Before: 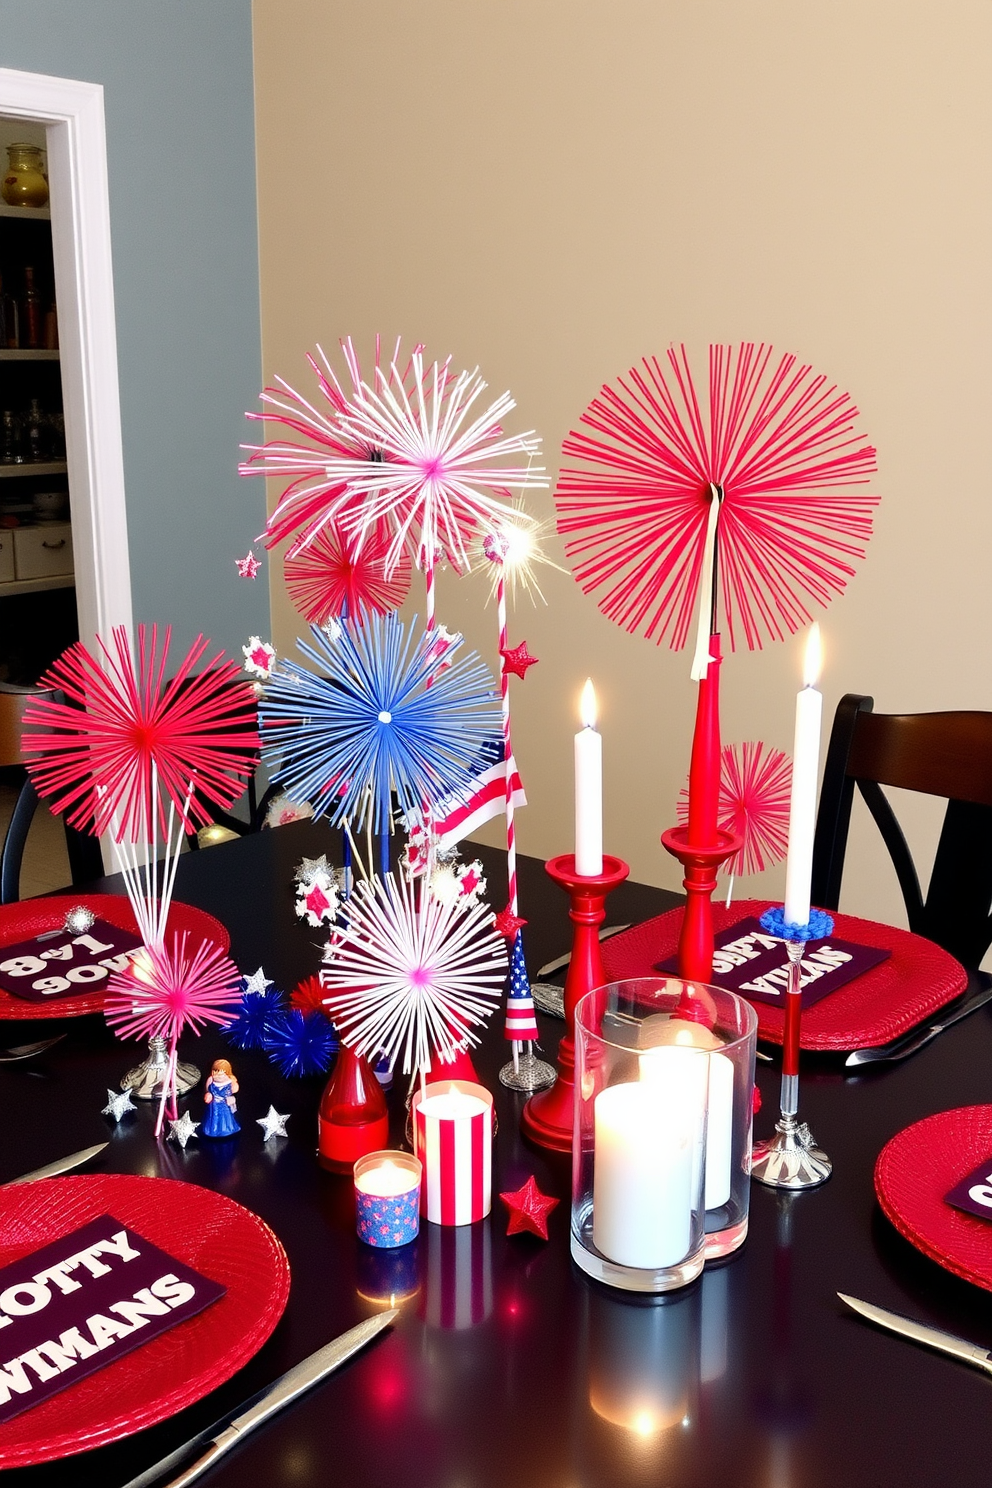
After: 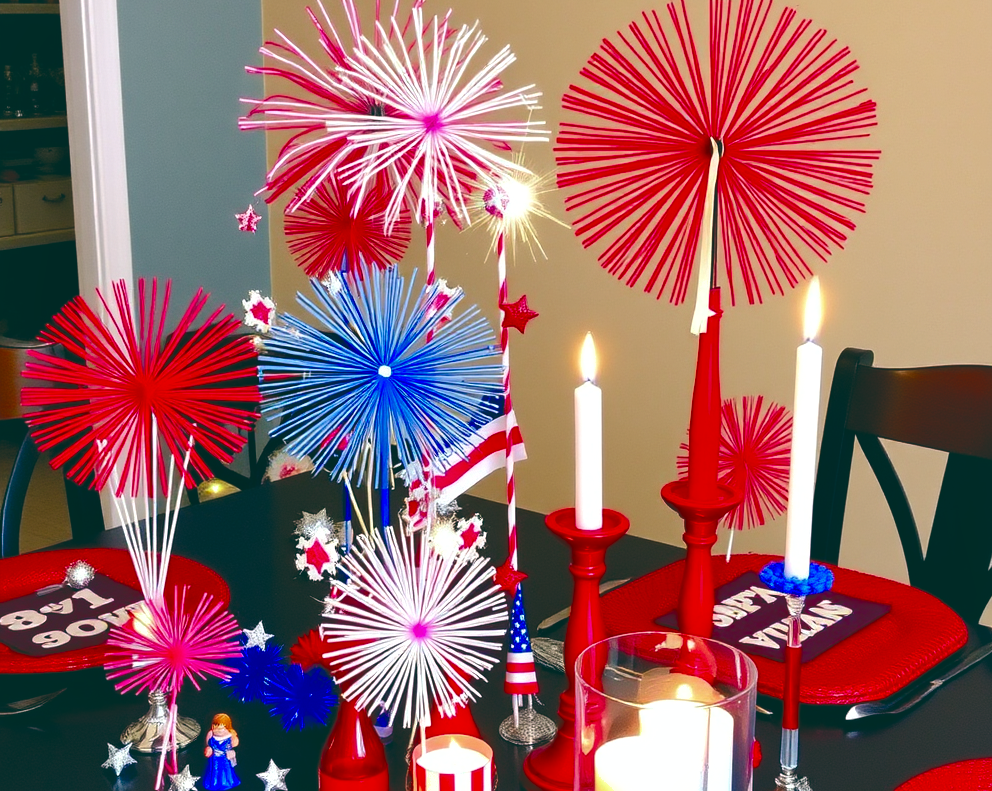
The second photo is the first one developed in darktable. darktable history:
crop and rotate: top 23.307%, bottom 23.483%
contrast brightness saturation: contrast 0.118, brightness -0.117, saturation 0.197
shadows and highlights: on, module defaults
exposure: black level correction -0.027, compensate highlight preservation false
color balance rgb: shadows lift › luminance -8.099%, shadows lift › chroma 2.39%, shadows lift › hue 202.24°, global offset › luminance -0.317%, global offset › chroma 0.106%, global offset › hue 163.05°, perceptual saturation grading › global saturation 16.752%, perceptual brilliance grading › global brilliance 3.368%, global vibrance 16.651%, saturation formula JzAzBz (2021)
